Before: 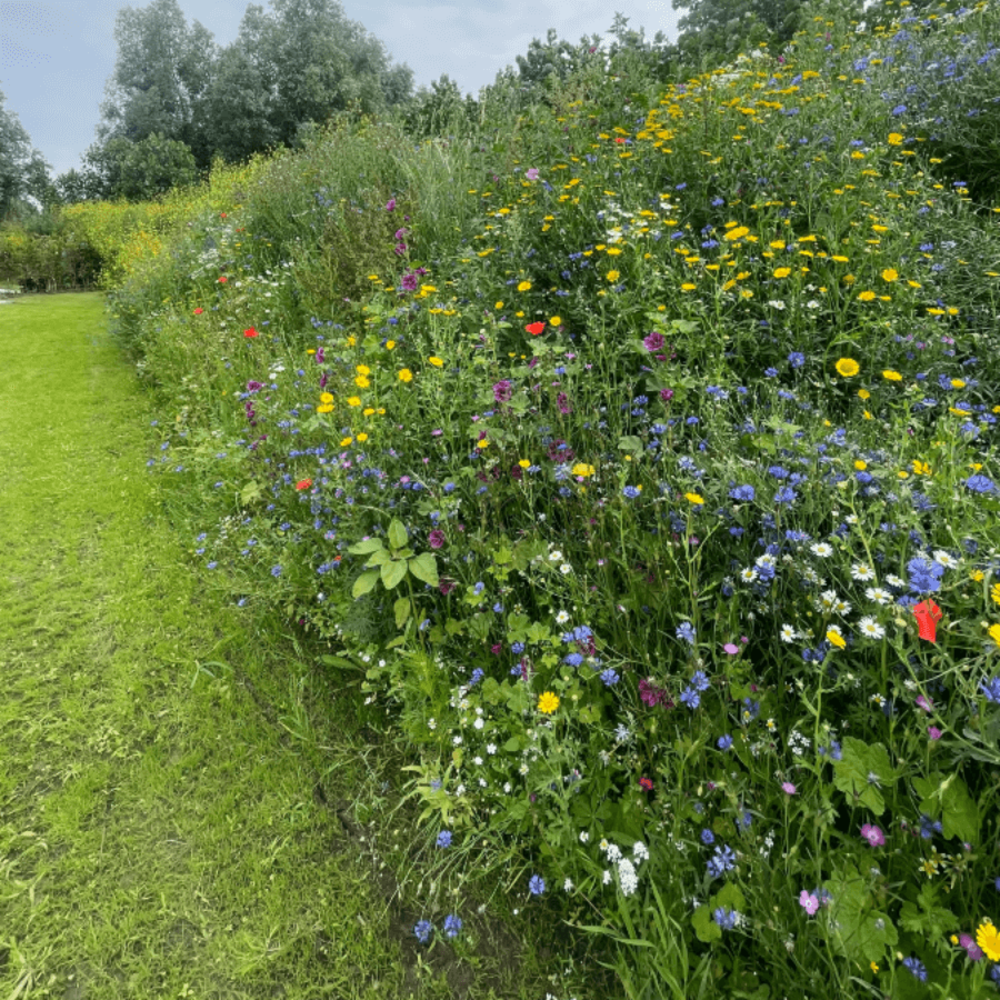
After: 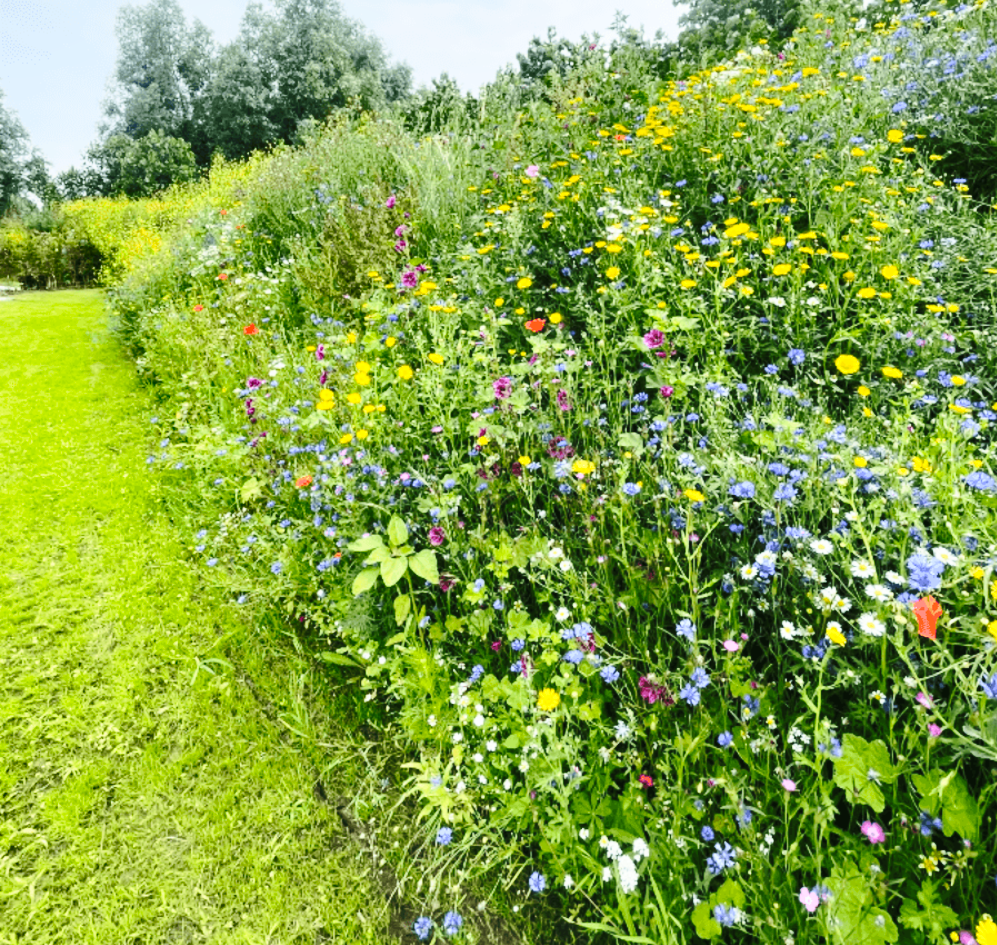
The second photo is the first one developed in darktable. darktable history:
shadows and highlights: soften with gaussian
contrast brightness saturation: contrast 0.197, brightness 0.155, saturation 0.139
crop: top 0.395%, right 0.264%, bottom 5.037%
base curve: curves: ch0 [(0, 0) (0.028, 0.03) (0.121, 0.232) (0.46, 0.748) (0.859, 0.968) (1, 1)], preserve colors none
